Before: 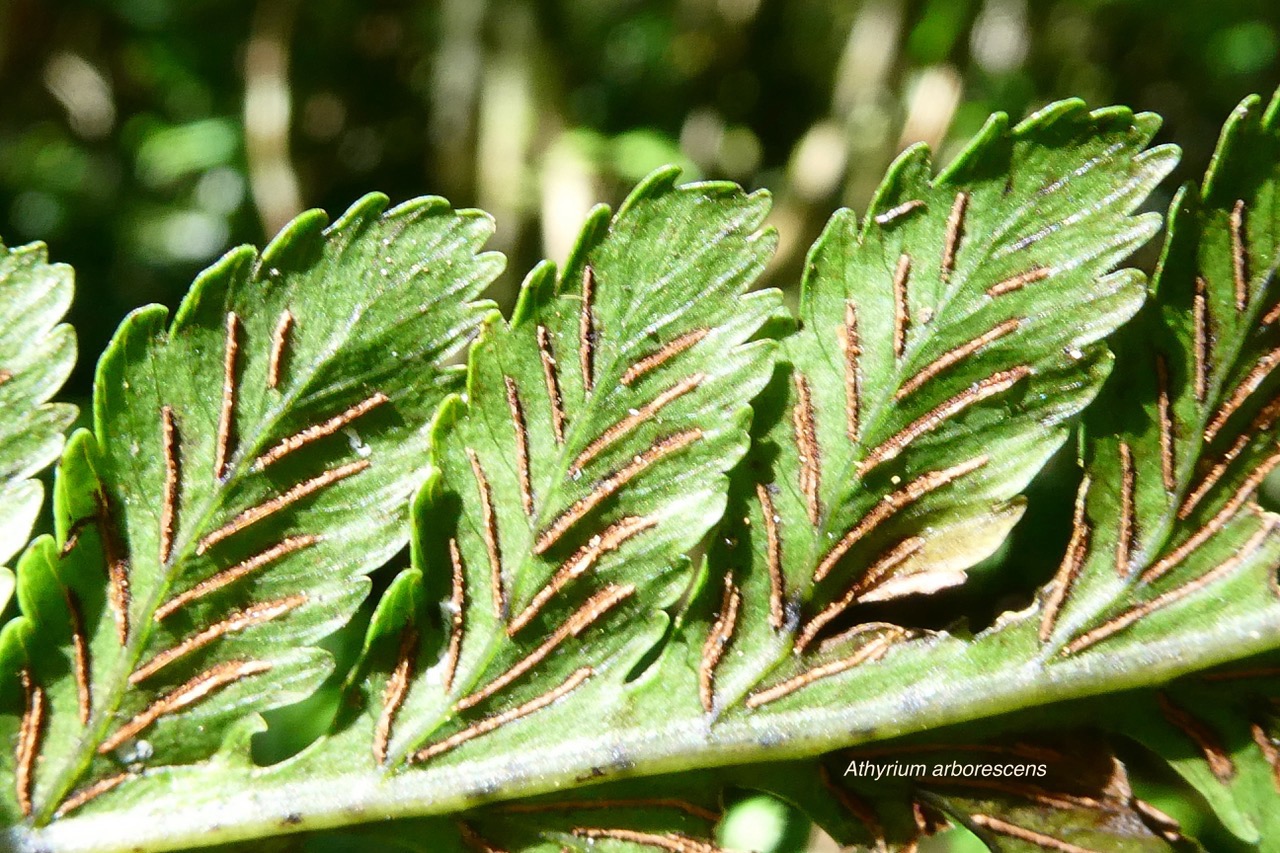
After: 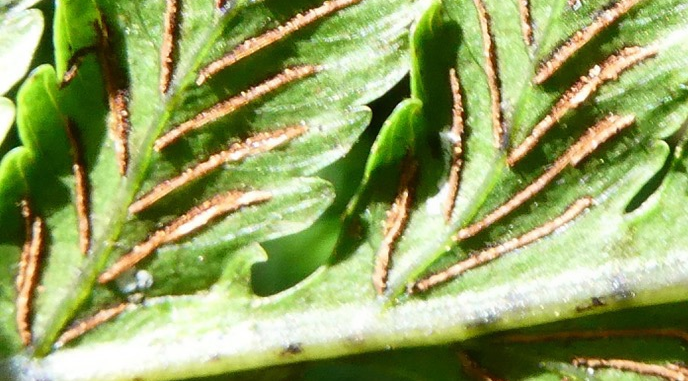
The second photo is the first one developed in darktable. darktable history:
tone equalizer: smoothing diameter 2.1%, edges refinement/feathering 24.6, mask exposure compensation -1.57 EV, filter diffusion 5
crop and rotate: top 55.121%, right 46.193%, bottom 0.194%
